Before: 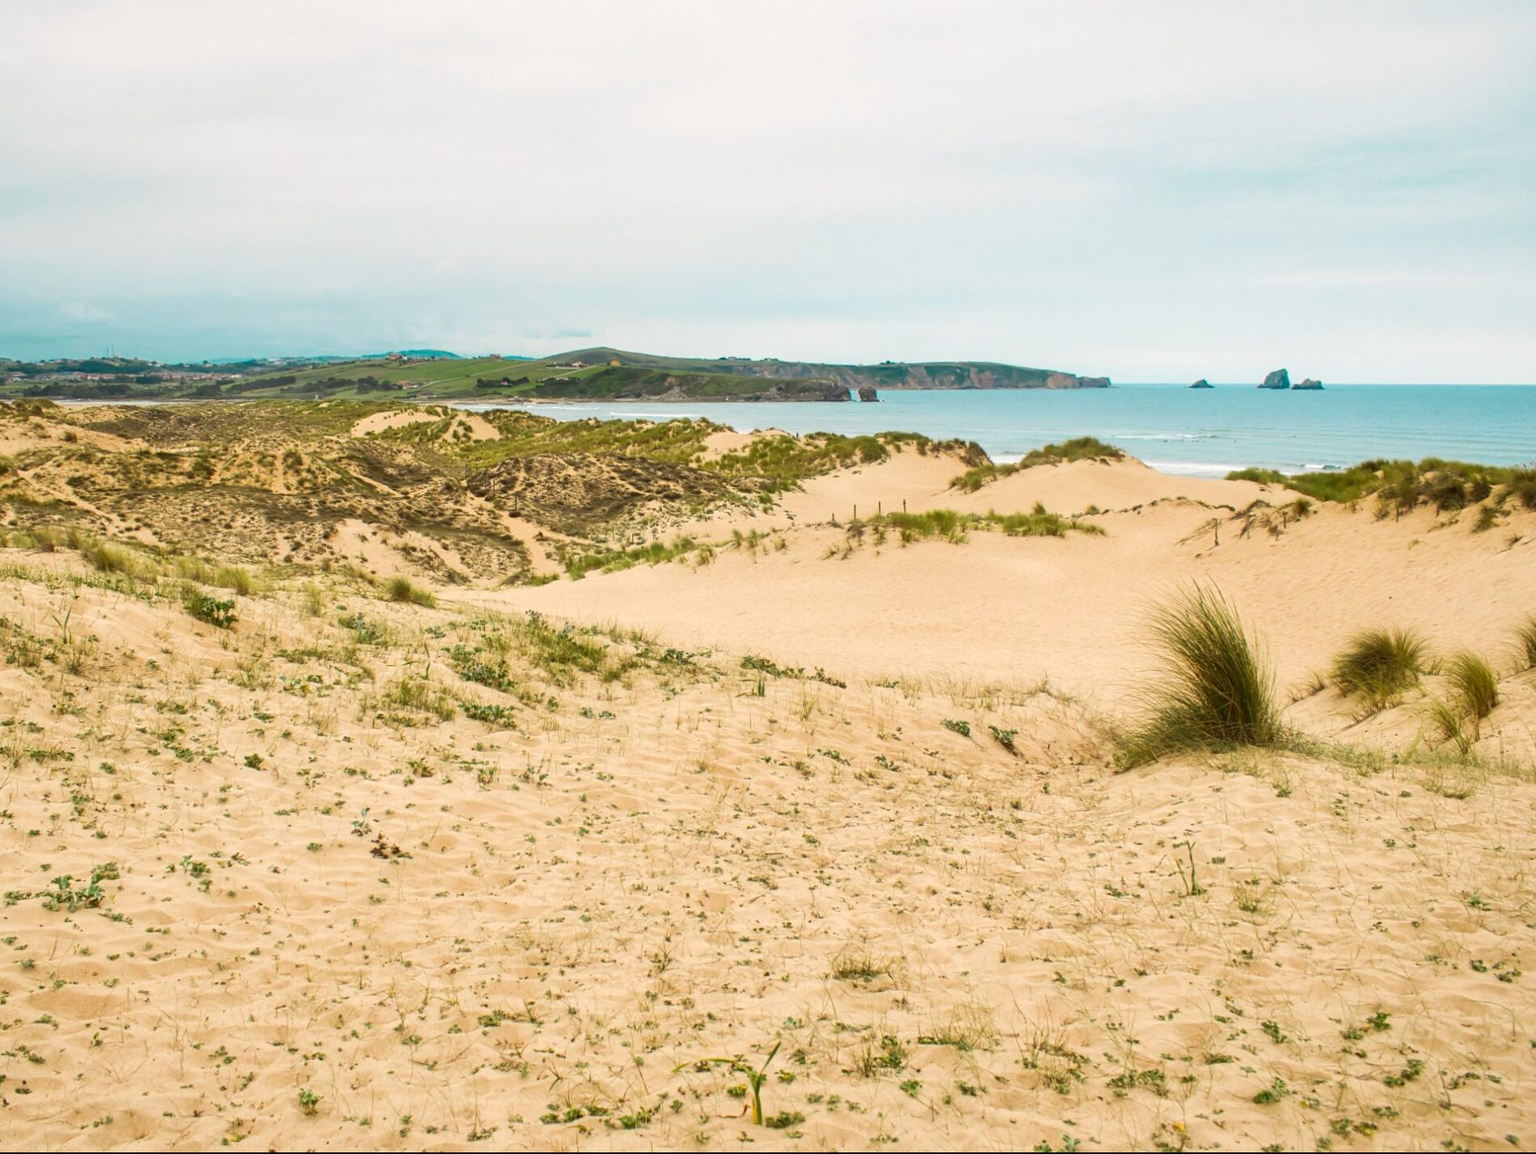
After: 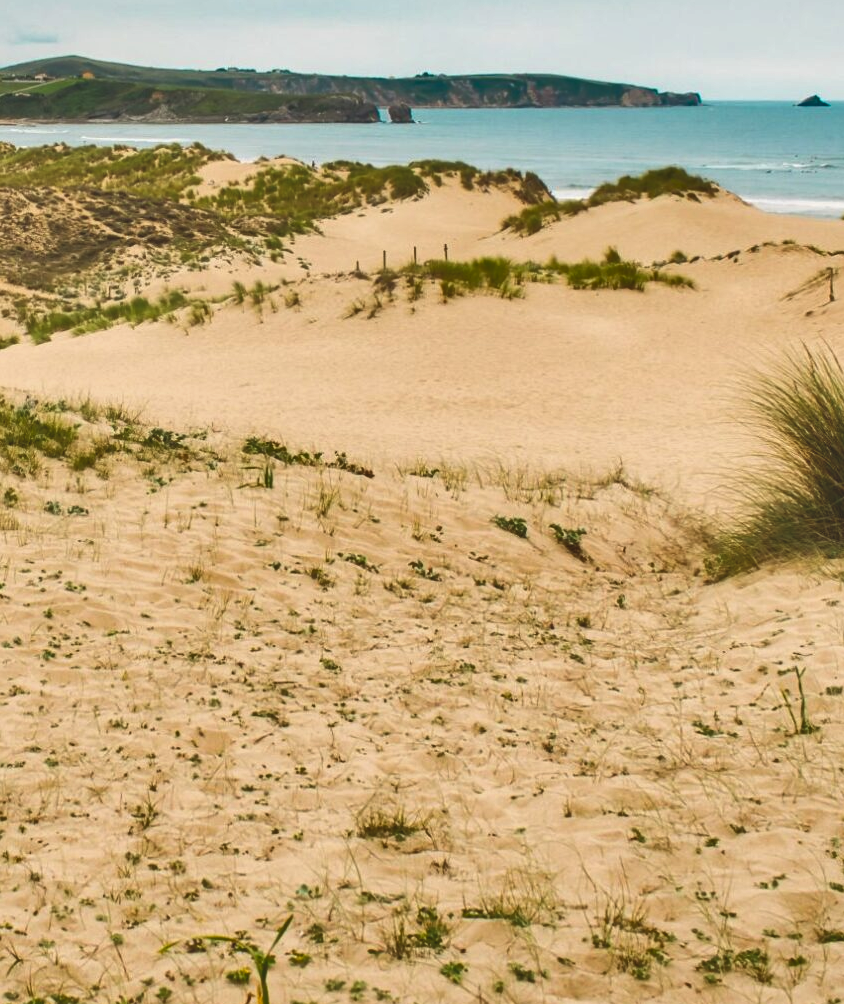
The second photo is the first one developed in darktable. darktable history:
shadows and highlights: shadows 43.71, white point adjustment -1.46, soften with gaussian
exposure: black level correction -0.015, compensate highlight preservation false
crop: left 35.432%, top 26.233%, right 20.145%, bottom 3.432%
